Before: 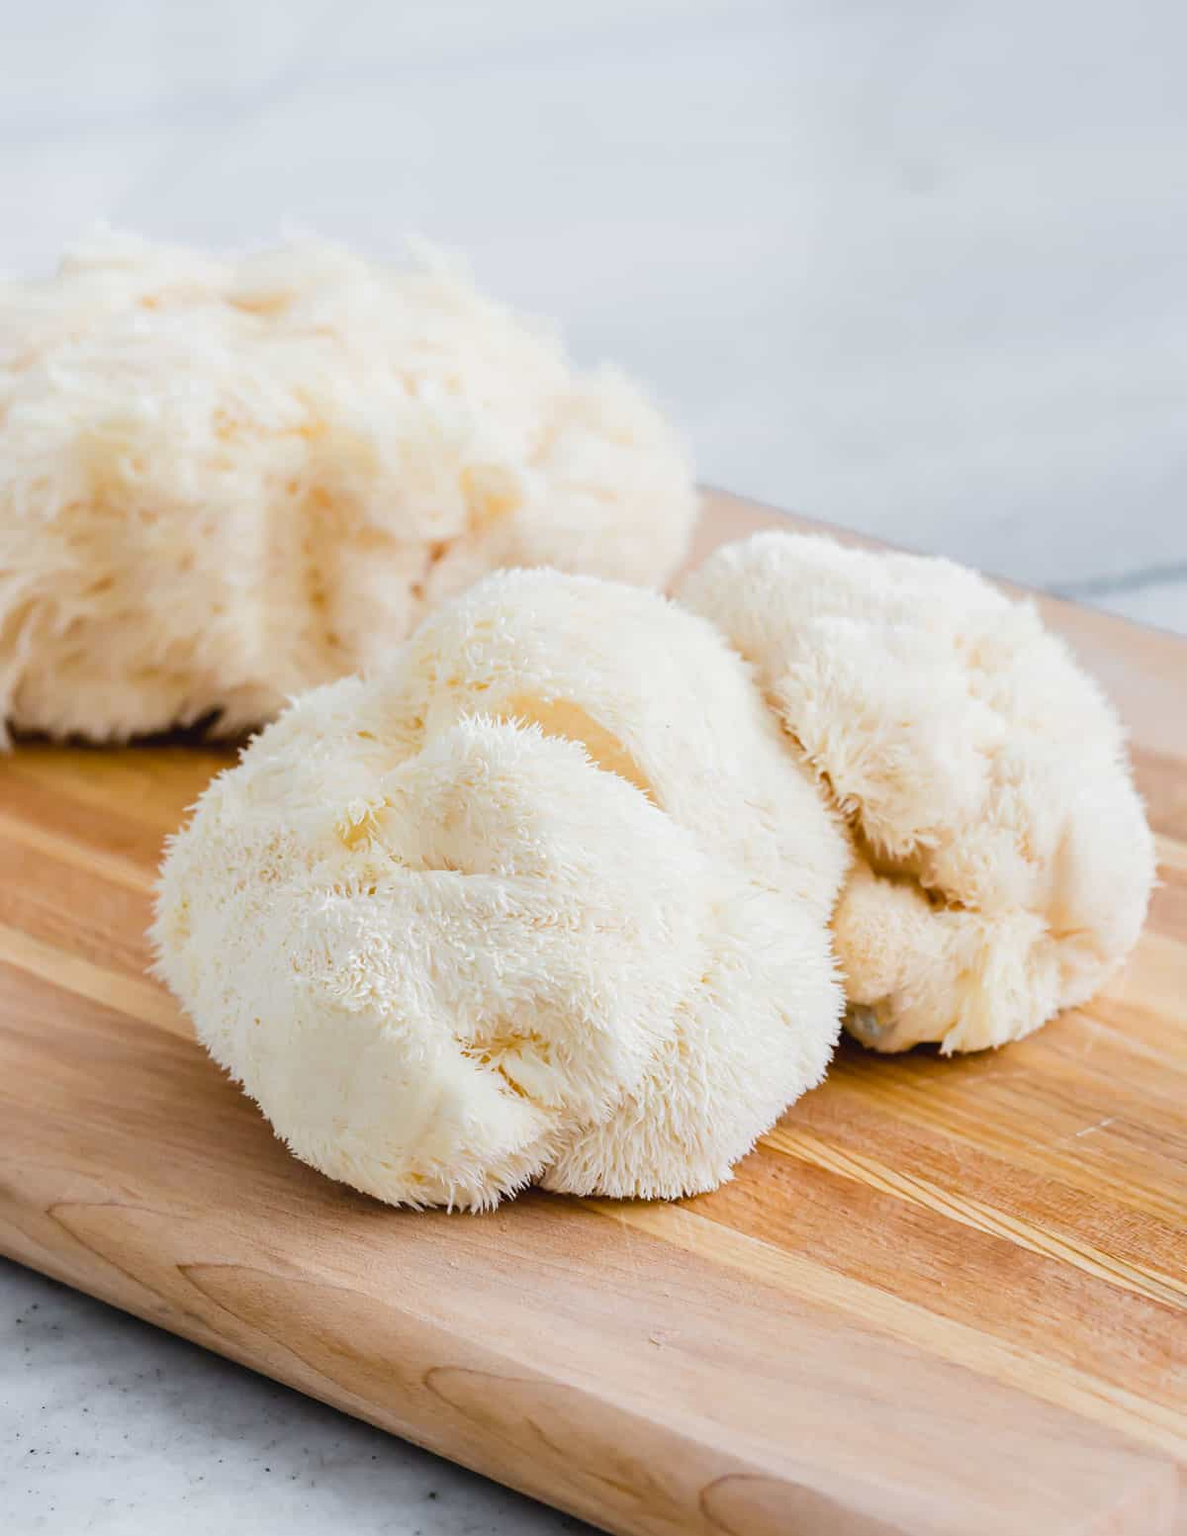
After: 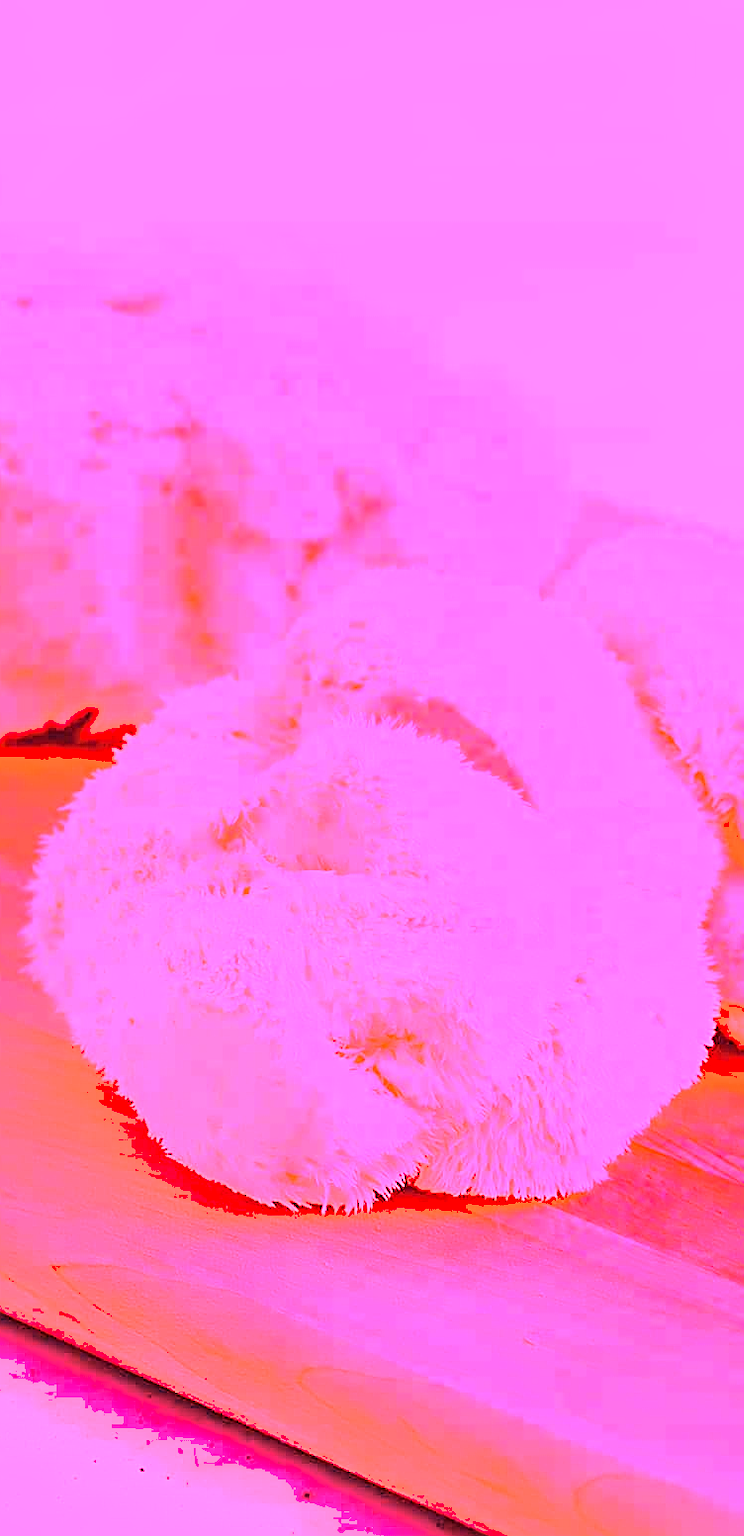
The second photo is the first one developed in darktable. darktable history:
white balance: red 4.26, blue 1.802
sharpen: on, module defaults
shadows and highlights: shadows -20, white point adjustment -2, highlights -35
crop: left 10.644%, right 26.528%
exposure: exposure 0.127 EV, compensate highlight preservation false
